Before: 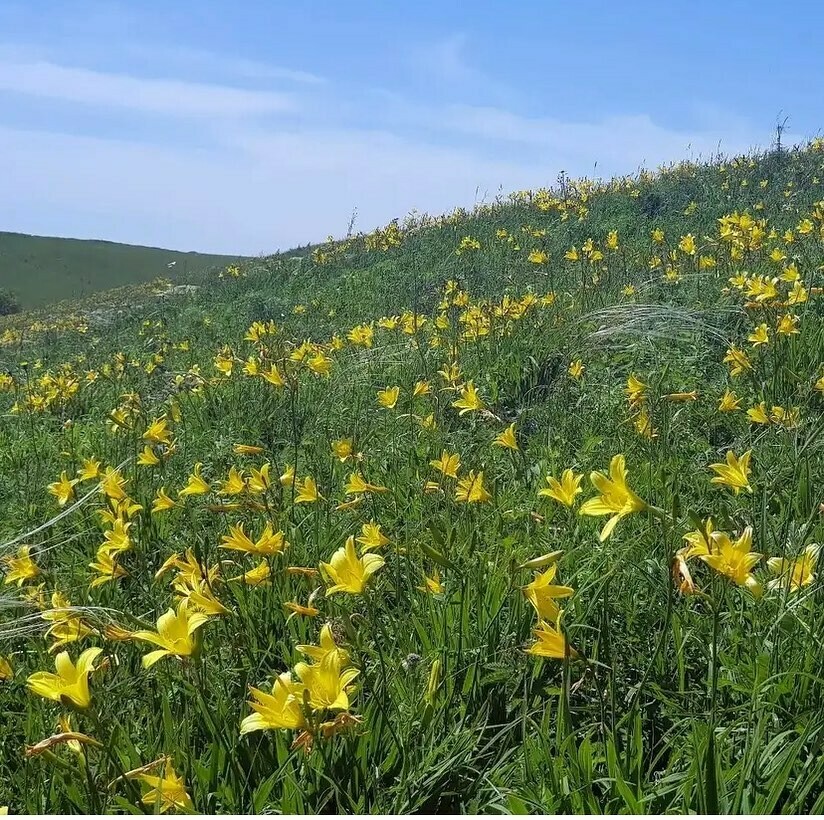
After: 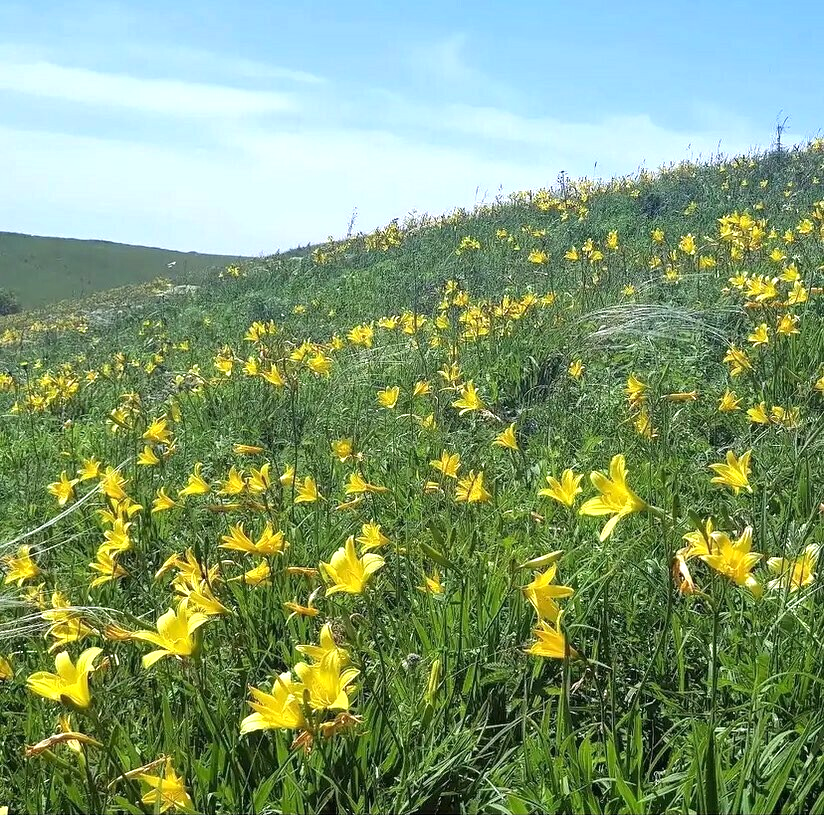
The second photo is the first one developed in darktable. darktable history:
exposure: exposure 0.665 EV, compensate exposure bias true, compensate highlight preservation false
